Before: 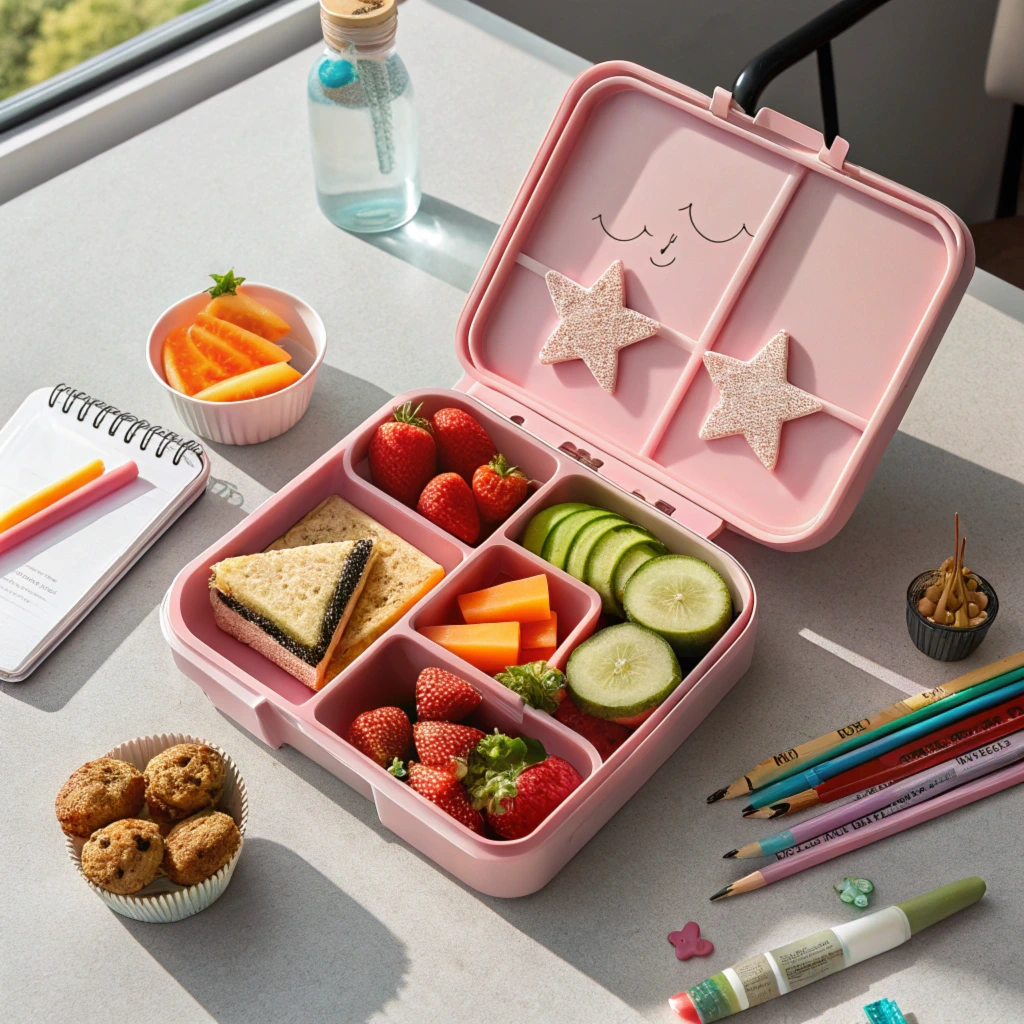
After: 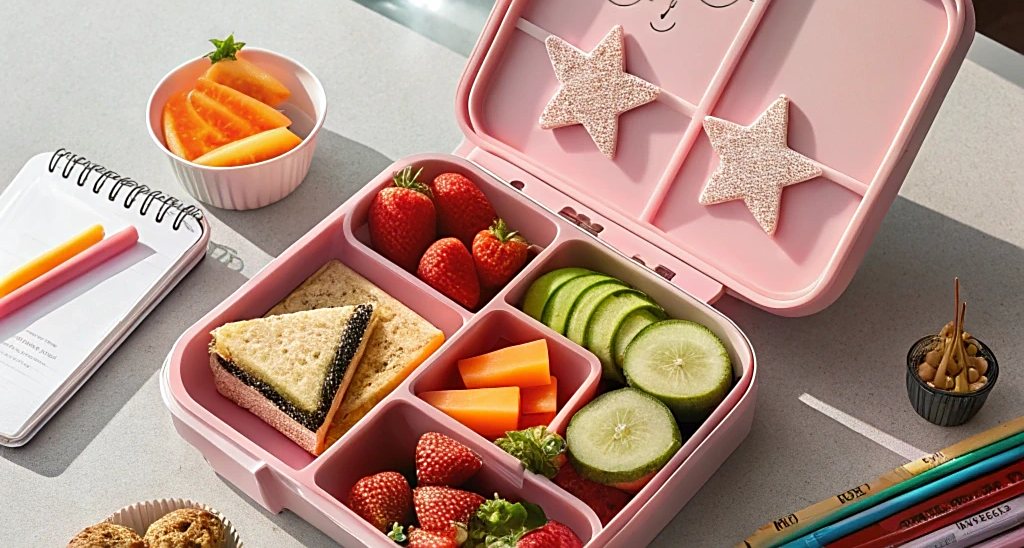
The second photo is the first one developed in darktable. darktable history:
crop and rotate: top 23.043%, bottom 23.437%
sharpen: on, module defaults
